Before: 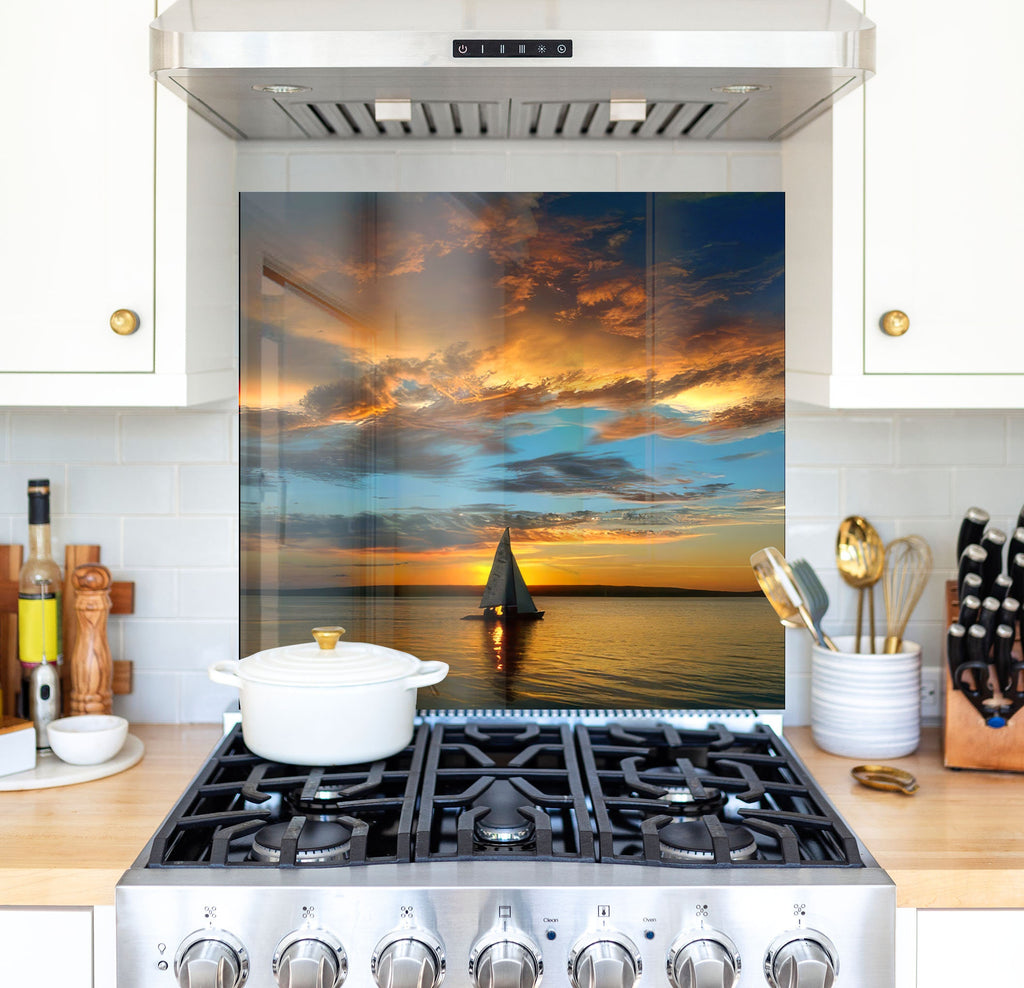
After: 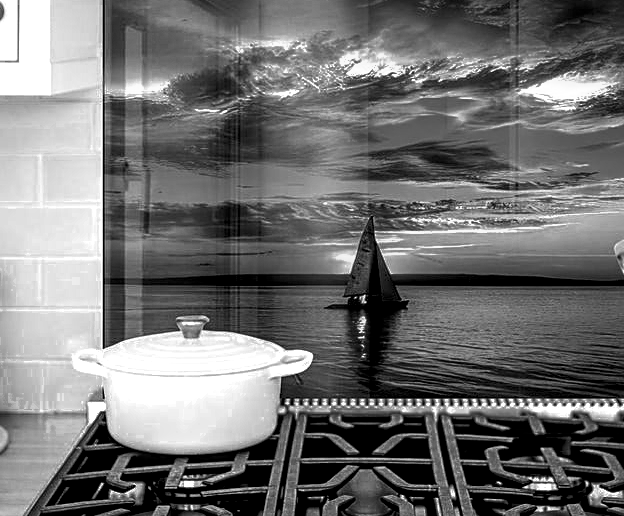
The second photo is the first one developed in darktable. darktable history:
velvia: on, module defaults
sharpen: on, module defaults
crop: left 13.285%, top 31.576%, right 24.572%, bottom 16.034%
local contrast: highlights 21%, detail 198%
color zones: curves: ch0 [(0.002, 0.589) (0.107, 0.484) (0.146, 0.249) (0.217, 0.352) (0.309, 0.525) (0.39, 0.404) (0.455, 0.169) (0.597, 0.055) (0.724, 0.212) (0.775, 0.691) (0.869, 0.571) (1, 0.587)]; ch1 [(0, 0) (0.143, 0) (0.286, 0) (0.429, 0) (0.571, 0) (0.714, 0) (0.857, 0)]
tone curve: curves: ch0 [(0, 0) (0.003, 0.019) (0.011, 0.019) (0.025, 0.022) (0.044, 0.026) (0.069, 0.032) (0.1, 0.052) (0.136, 0.081) (0.177, 0.123) (0.224, 0.17) (0.277, 0.219) (0.335, 0.276) (0.399, 0.344) (0.468, 0.421) (0.543, 0.508) (0.623, 0.604) (0.709, 0.705) (0.801, 0.797) (0.898, 0.894) (1, 1)], color space Lab, independent channels
